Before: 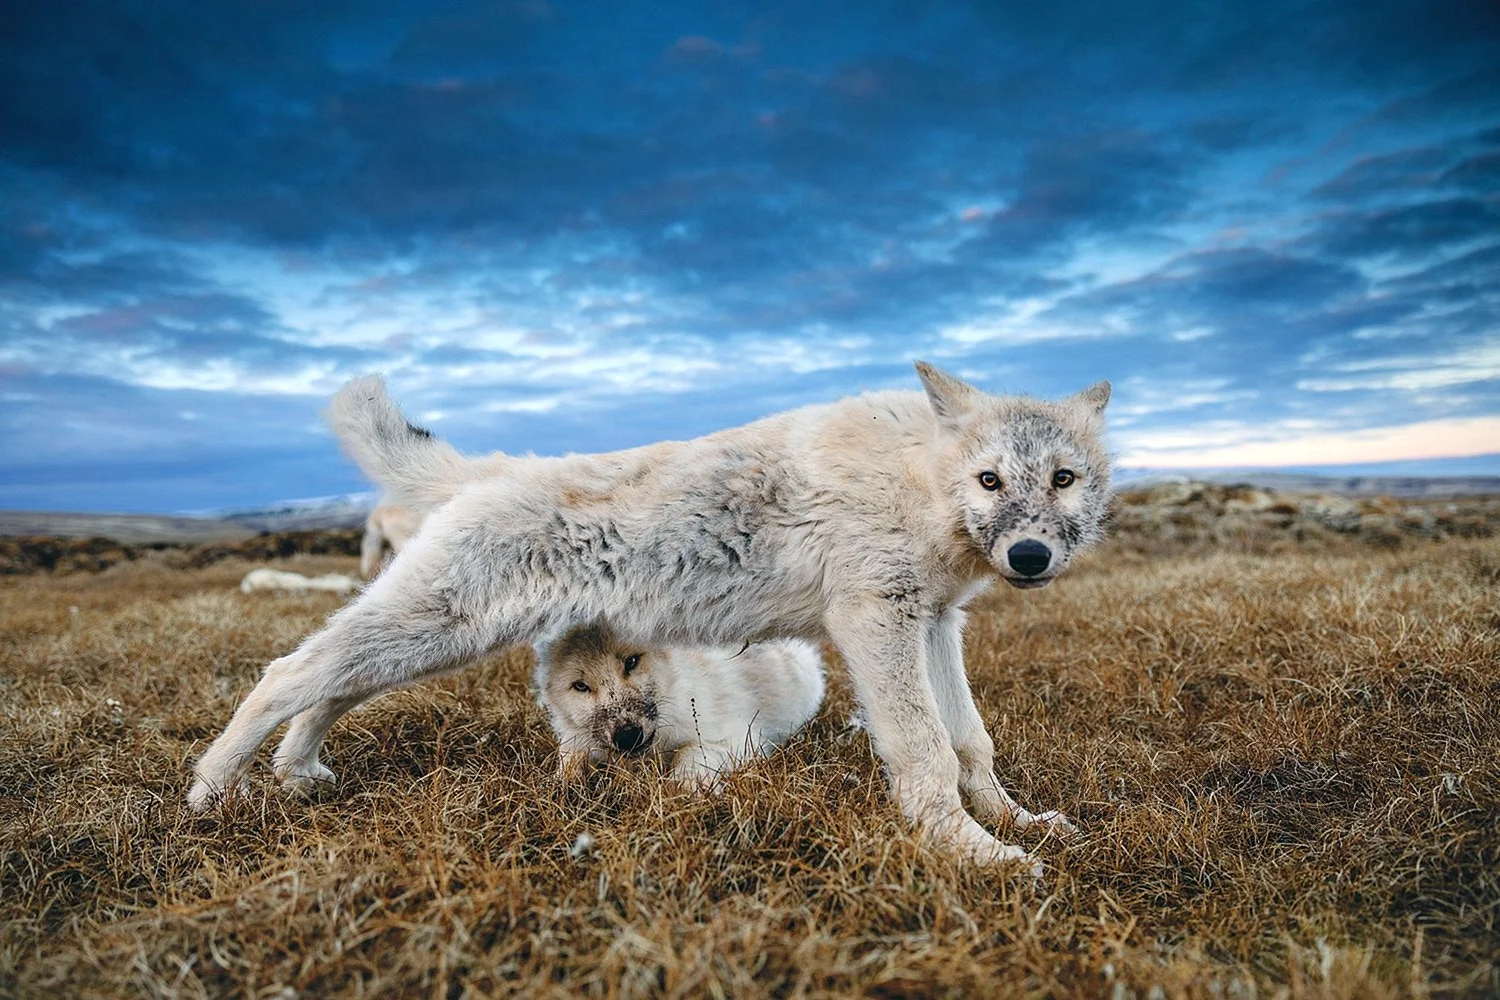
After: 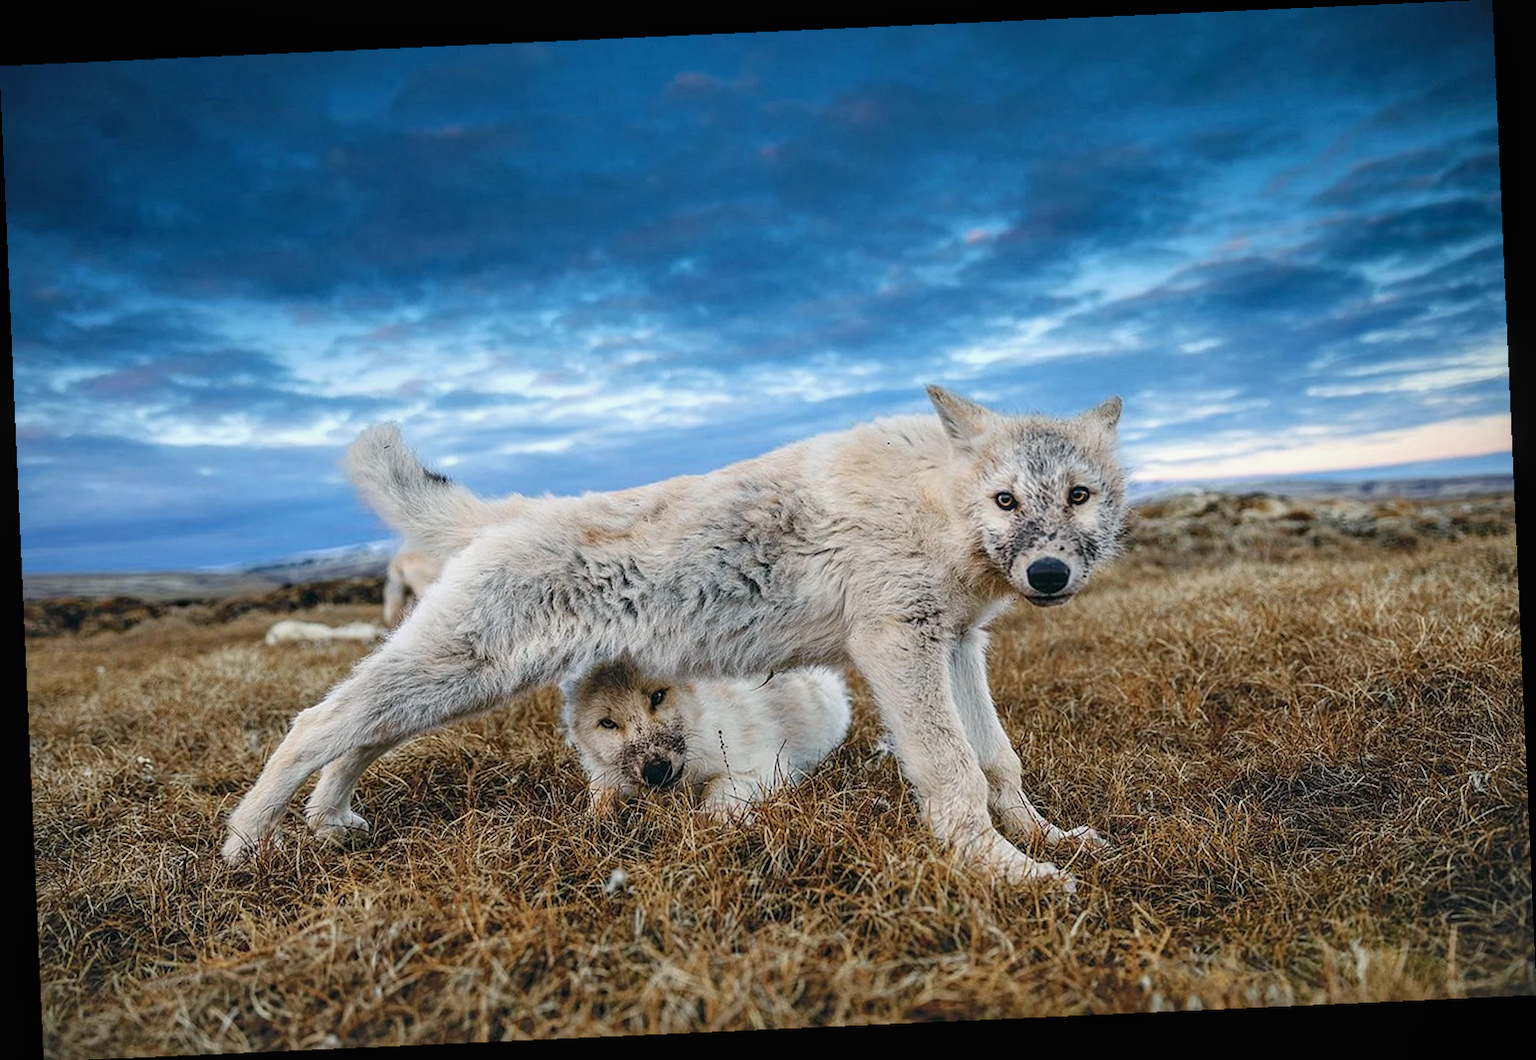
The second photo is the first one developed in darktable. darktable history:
rotate and perspective: rotation -2.56°, automatic cropping off
local contrast: detail 110%
